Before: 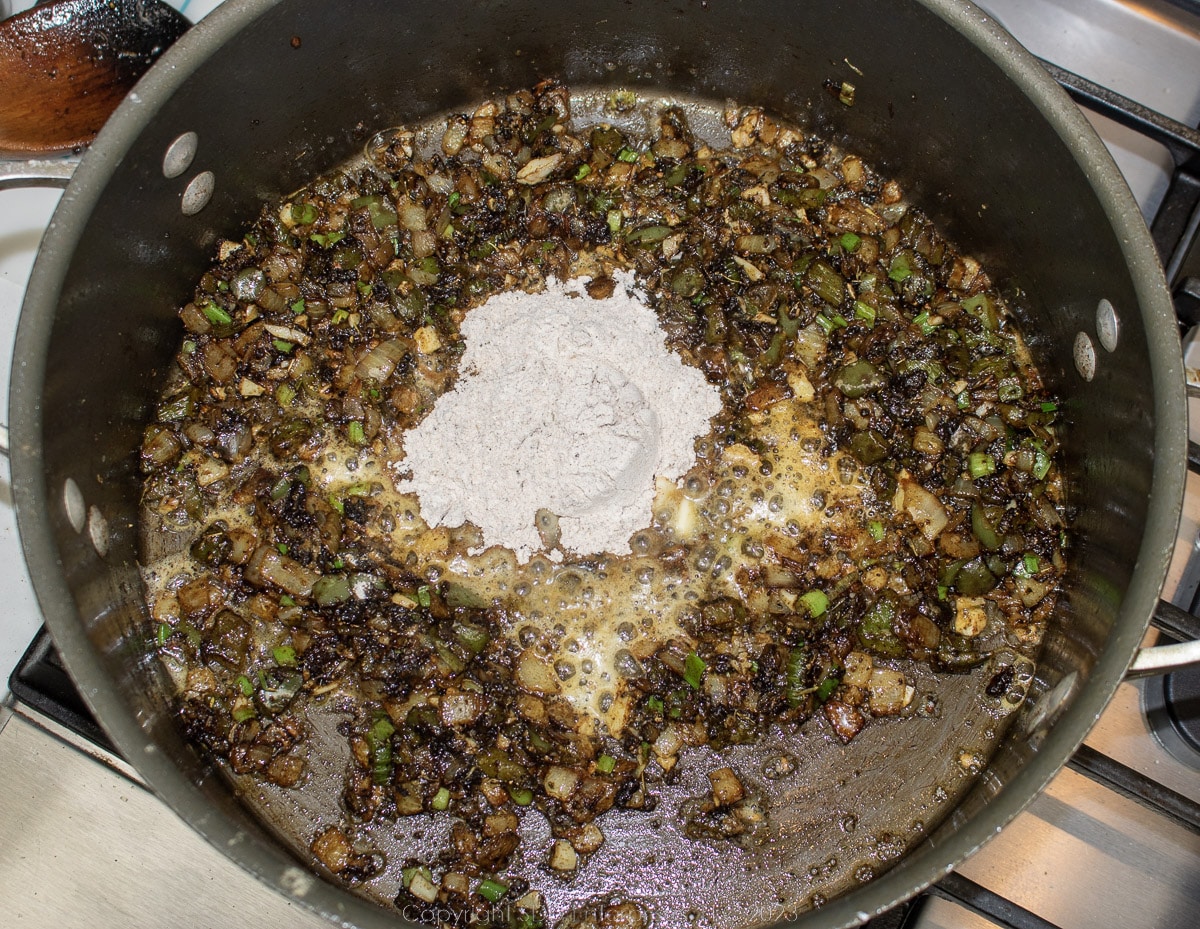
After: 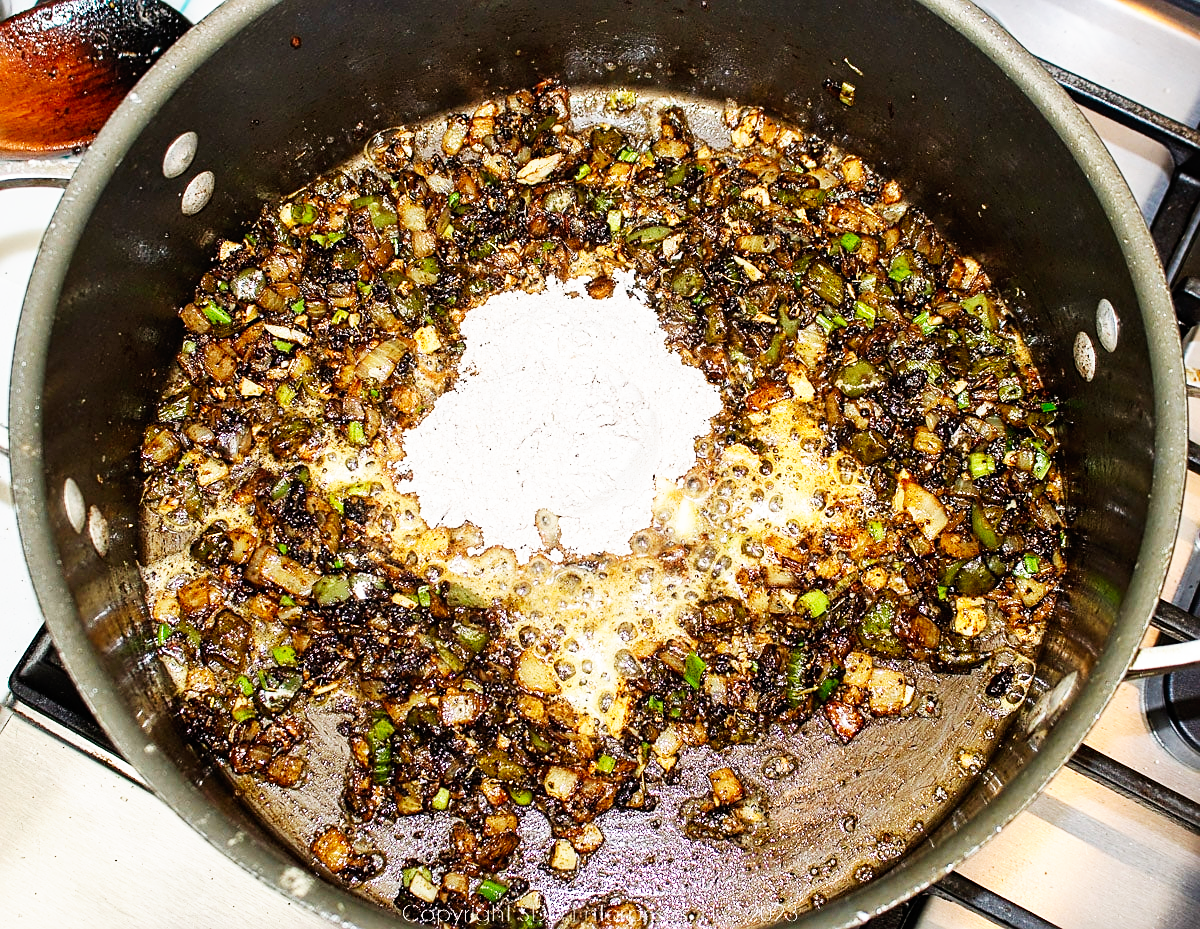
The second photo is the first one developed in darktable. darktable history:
sharpen: radius 1.972
base curve: curves: ch0 [(0, 0) (0.007, 0.004) (0.027, 0.03) (0.046, 0.07) (0.207, 0.54) (0.442, 0.872) (0.673, 0.972) (1, 1)], preserve colors none
